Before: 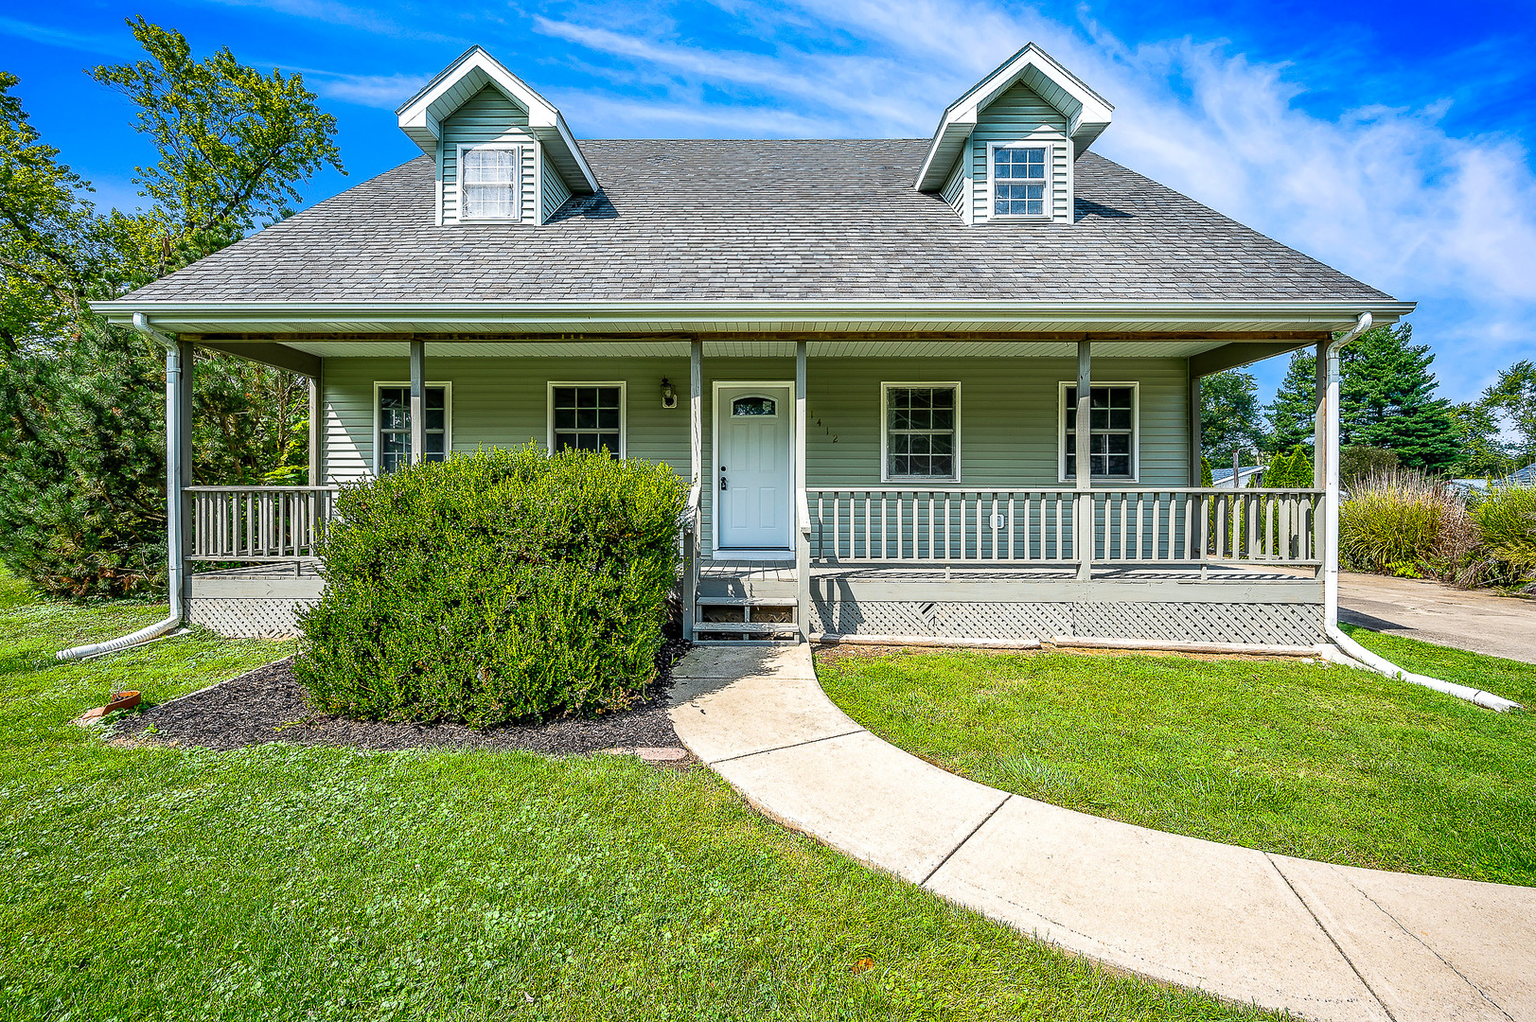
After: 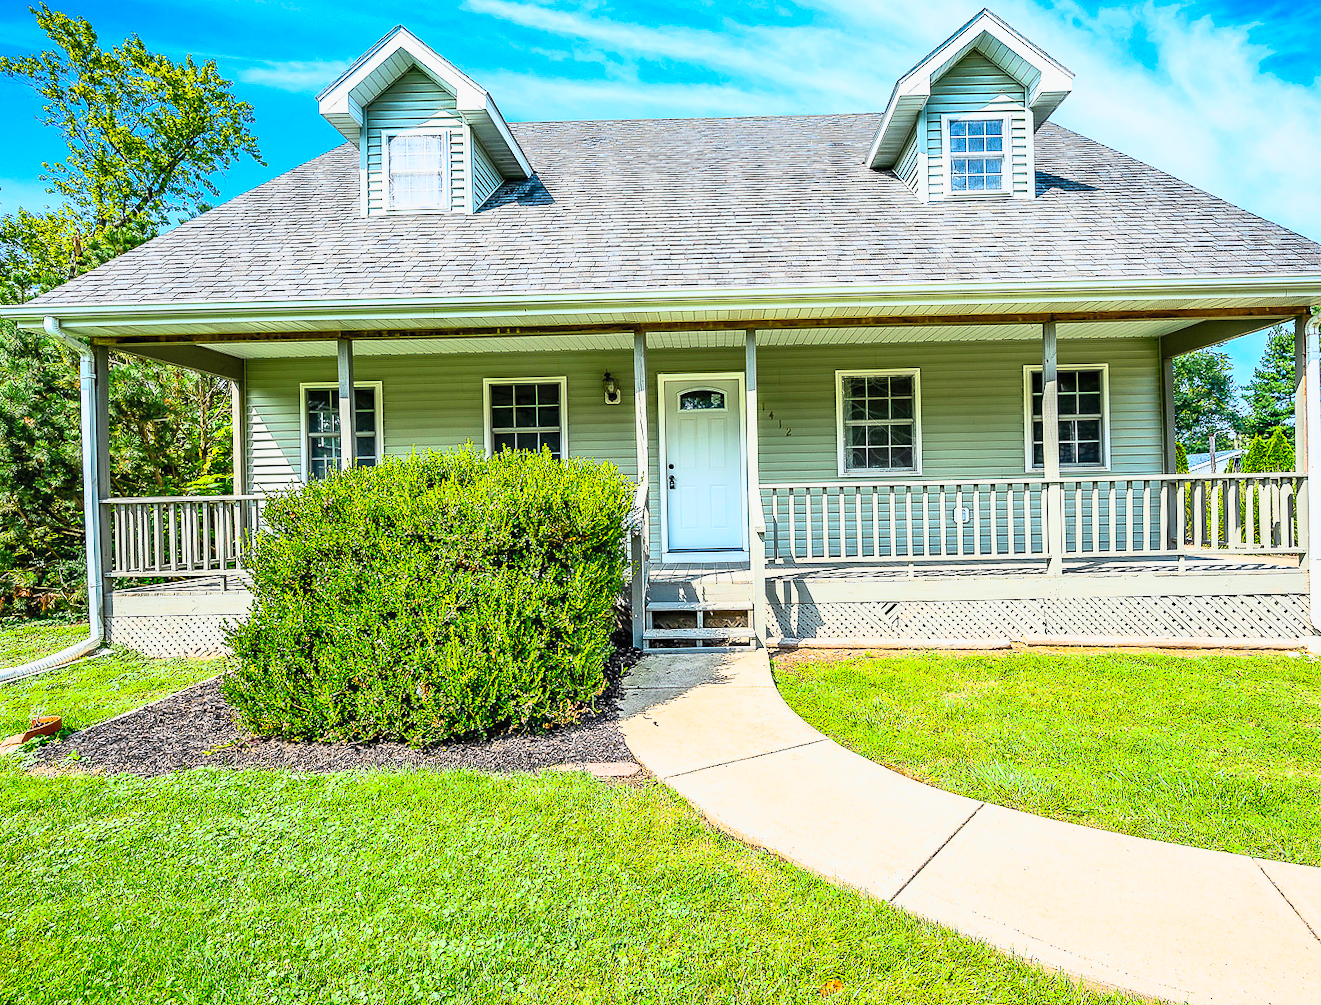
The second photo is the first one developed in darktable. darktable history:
contrast brightness saturation: contrast 0.199, brightness 0.166, saturation 0.222
crop and rotate: angle 1.38°, left 4.079%, top 1.138%, right 11.594%, bottom 2.384%
base curve: curves: ch0 [(0, 0) (0.088, 0.125) (0.176, 0.251) (0.354, 0.501) (0.613, 0.749) (1, 0.877)]
